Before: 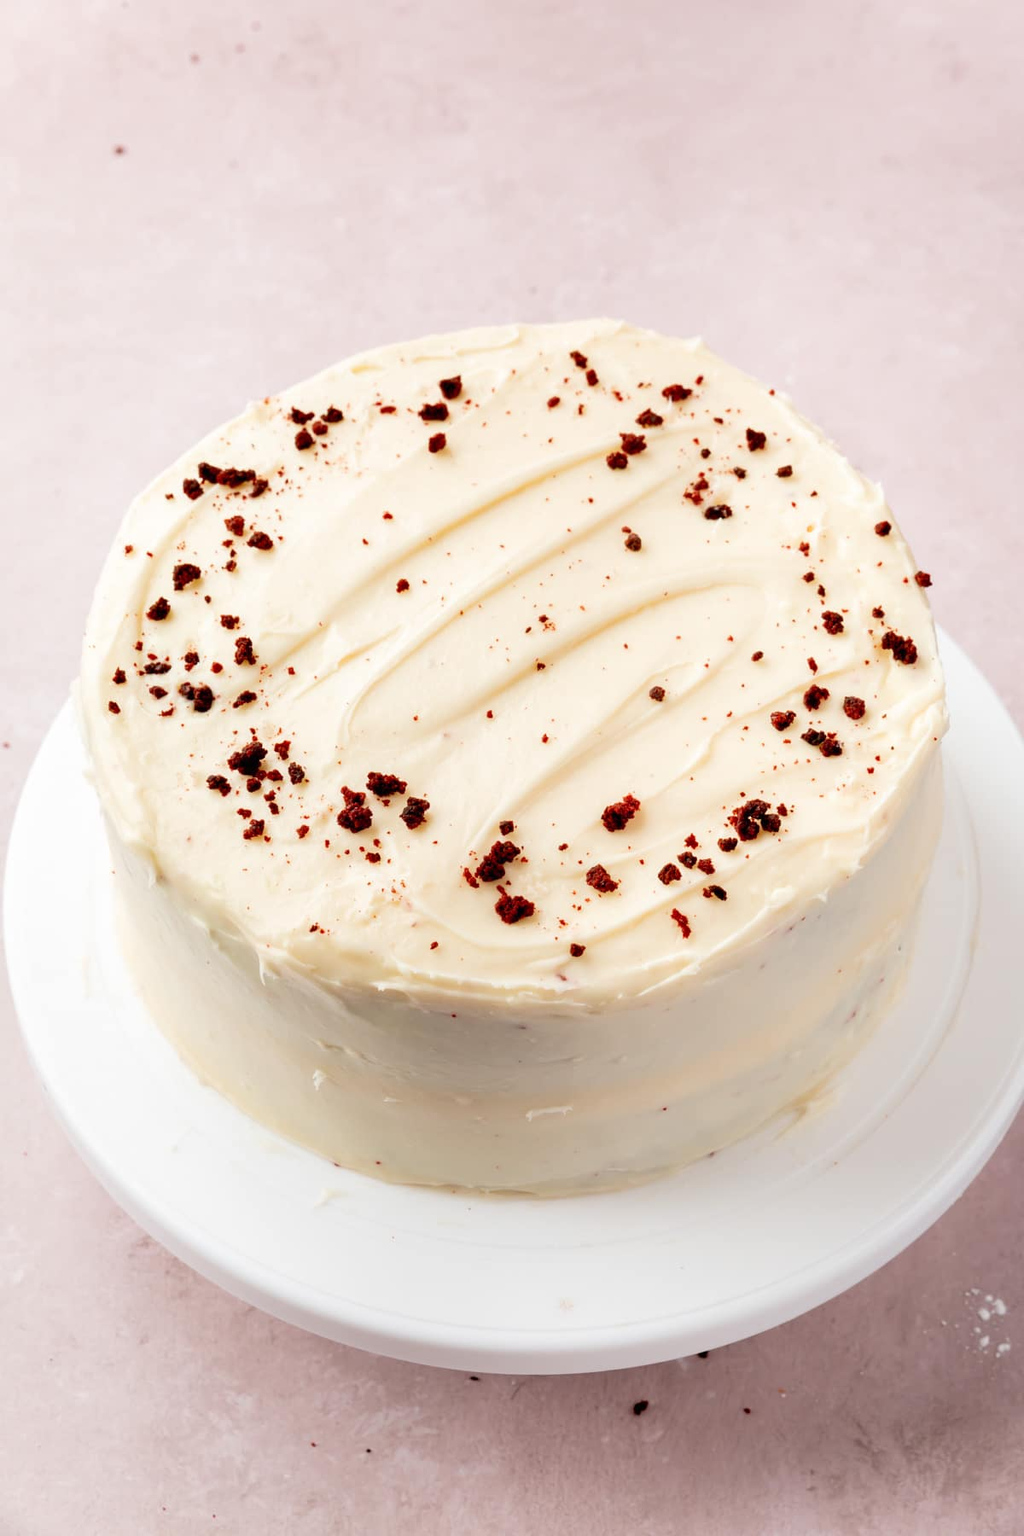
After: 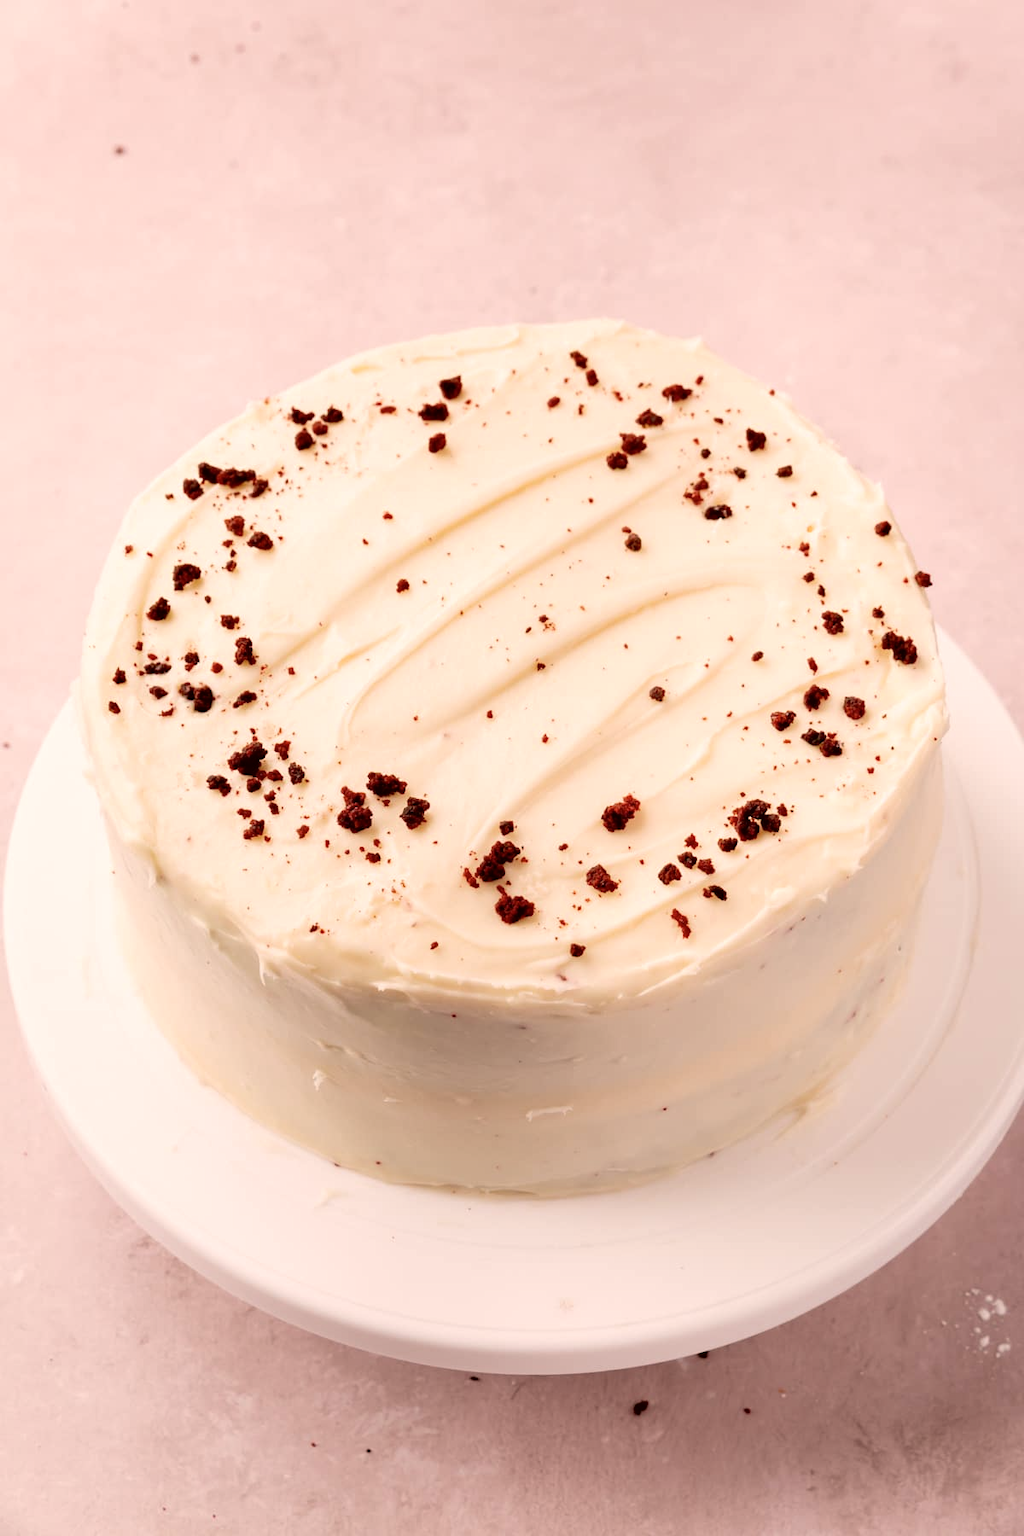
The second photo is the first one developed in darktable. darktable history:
color correction: highlights a* 10.2, highlights b* 9.69, shadows a* 7.99, shadows b* 7.71, saturation 0.802
